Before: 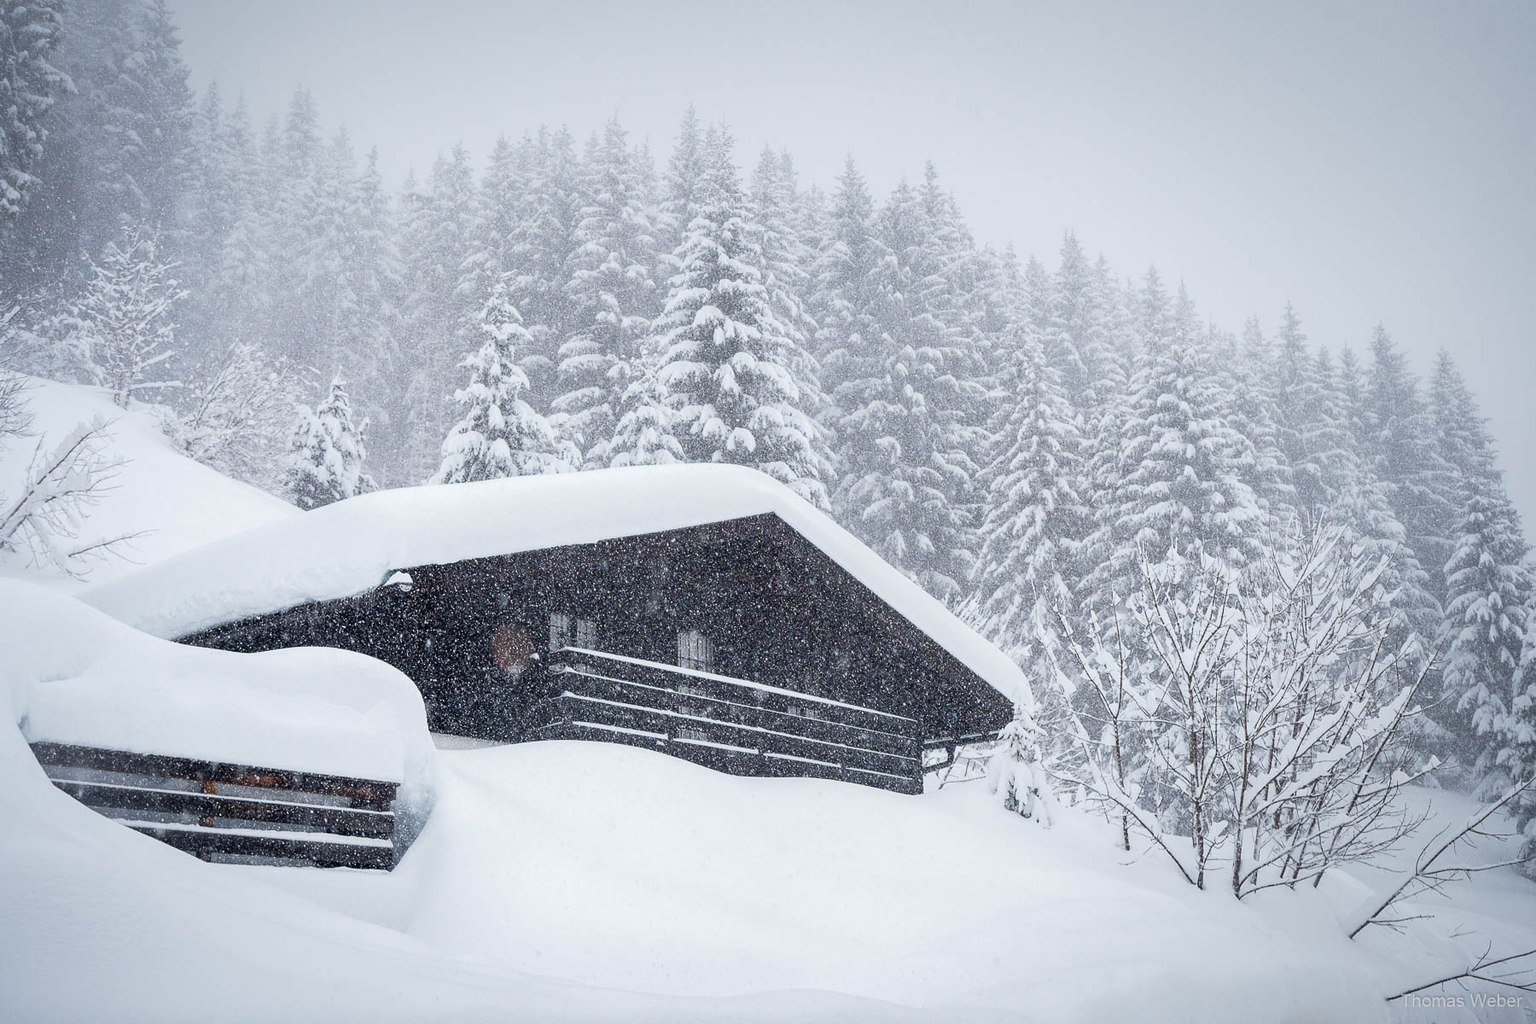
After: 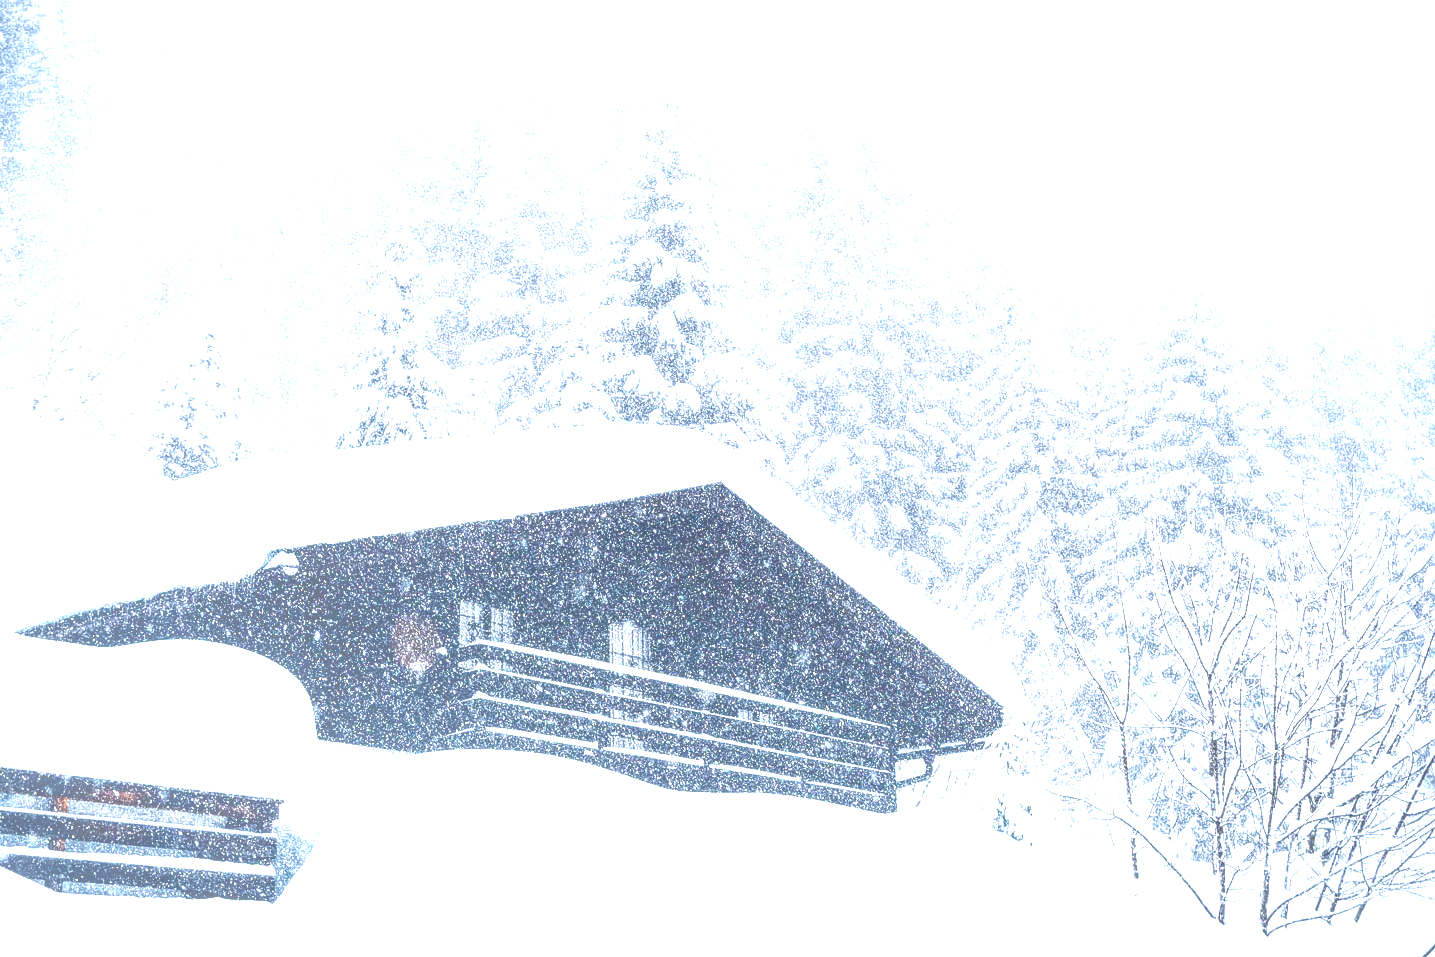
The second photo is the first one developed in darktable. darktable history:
crop and rotate: left 10.321%, top 9.89%, right 9.939%, bottom 10.322%
color balance rgb: power › luminance -7.534%, power › chroma 1.081%, power › hue 217.64°, global offset › chroma 0.062%, global offset › hue 253.58°, perceptual saturation grading › global saturation 31.163%, global vibrance 9.637%
tone equalizer: -8 EV -0.742 EV, -7 EV -0.732 EV, -6 EV -0.58 EV, -5 EV -0.416 EV, -3 EV 0.369 EV, -2 EV 0.6 EV, -1 EV 0.686 EV, +0 EV 0.729 EV, edges refinement/feathering 500, mask exposure compensation -1.57 EV, preserve details no
contrast brightness saturation: brightness -0.538
color correction: highlights a* -0.086, highlights b* -5.59, shadows a* -0.146, shadows b* -0.071
local contrast: highlights 66%, shadows 34%, detail 167%, midtone range 0.2
exposure: exposure 0.644 EV, compensate highlight preservation false
